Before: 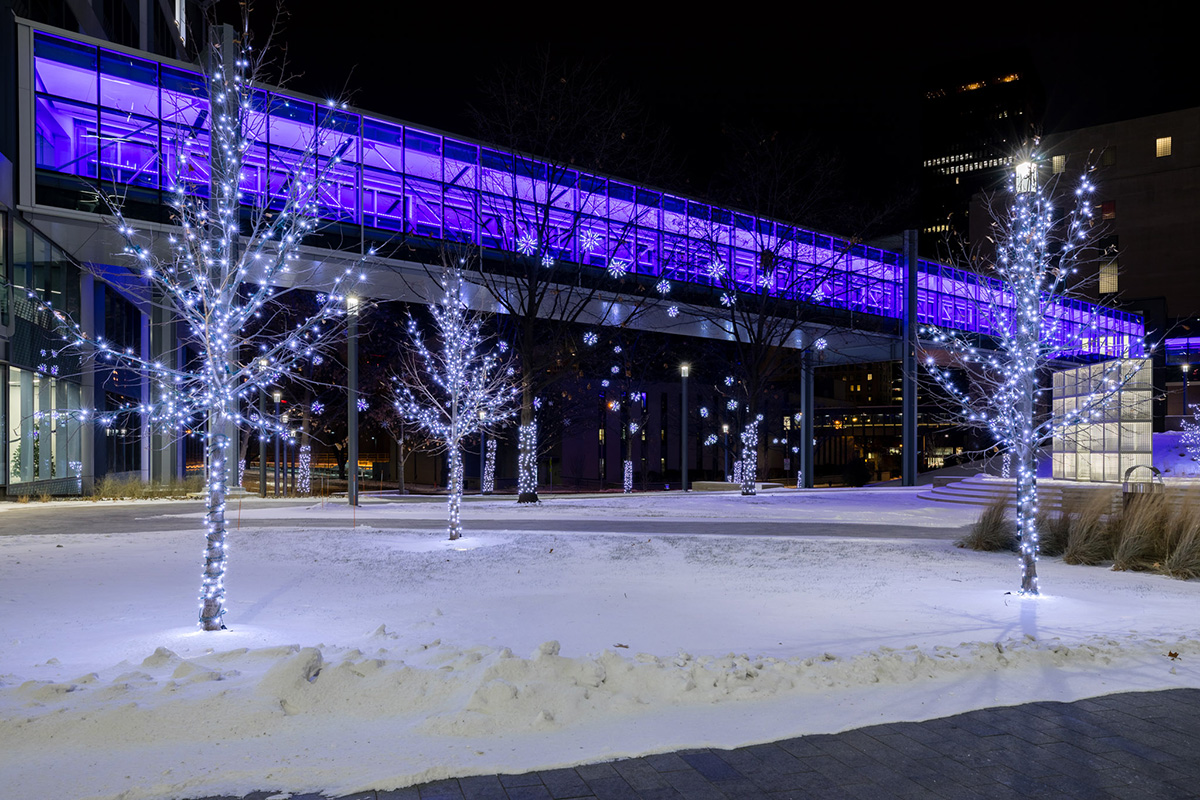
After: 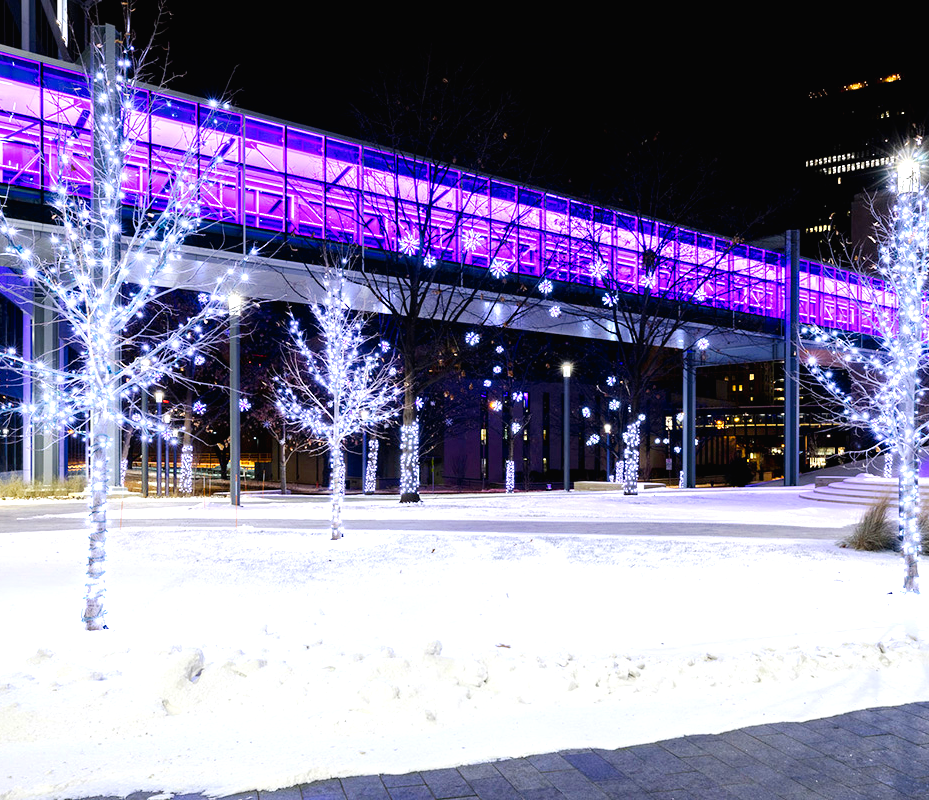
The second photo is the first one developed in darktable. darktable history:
exposure: black level correction 0, exposure 1.499 EV, compensate highlight preservation false
crop: left 9.863%, right 12.642%
tone curve: curves: ch0 [(0, 0.013) (0.054, 0.018) (0.205, 0.191) (0.289, 0.292) (0.39, 0.424) (0.493, 0.551) (0.666, 0.743) (0.795, 0.841) (1, 0.998)]; ch1 [(0, 0) (0.385, 0.343) (0.439, 0.415) (0.494, 0.495) (0.501, 0.501) (0.51, 0.509) (0.548, 0.554) (0.586, 0.601) (0.66, 0.687) (0.783, 0.804) (1, 1)]; ch2 [(0, 0) (0.304, 0.31) (0.403, 0.399) (0.441, 0.428) (0.47, 0.469) (0.498, 0.496) (0.524, 0.538) (0.566, 0.579) (0.633, 0.665) (0.7, 0.711) (1, 1)], preserve colors none
